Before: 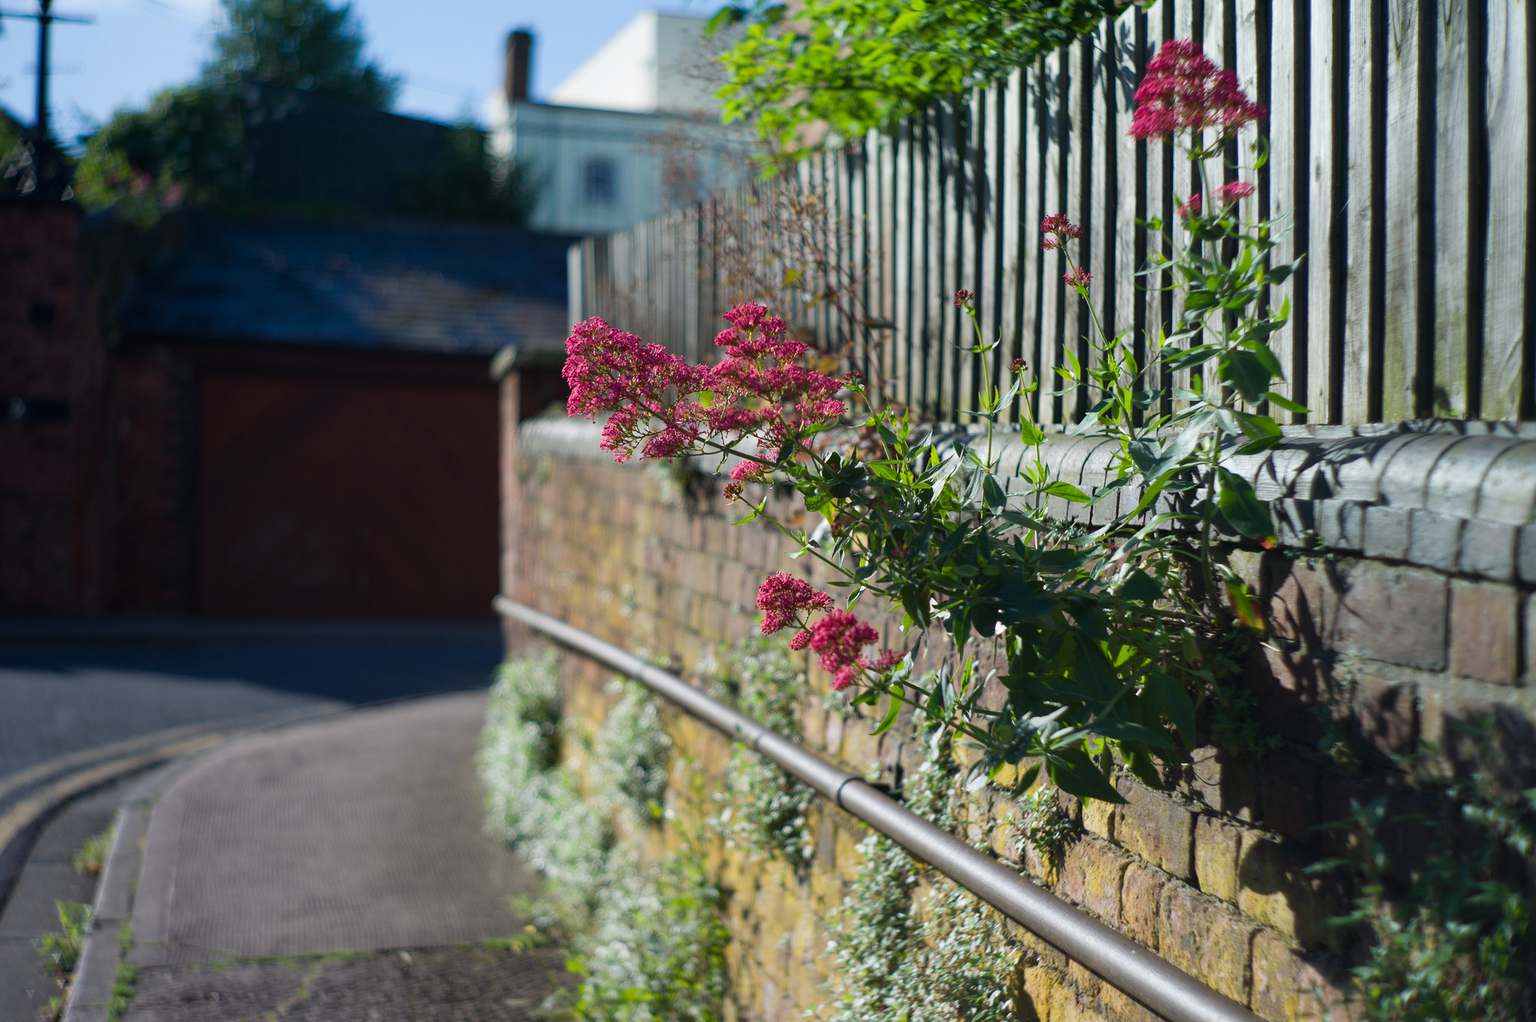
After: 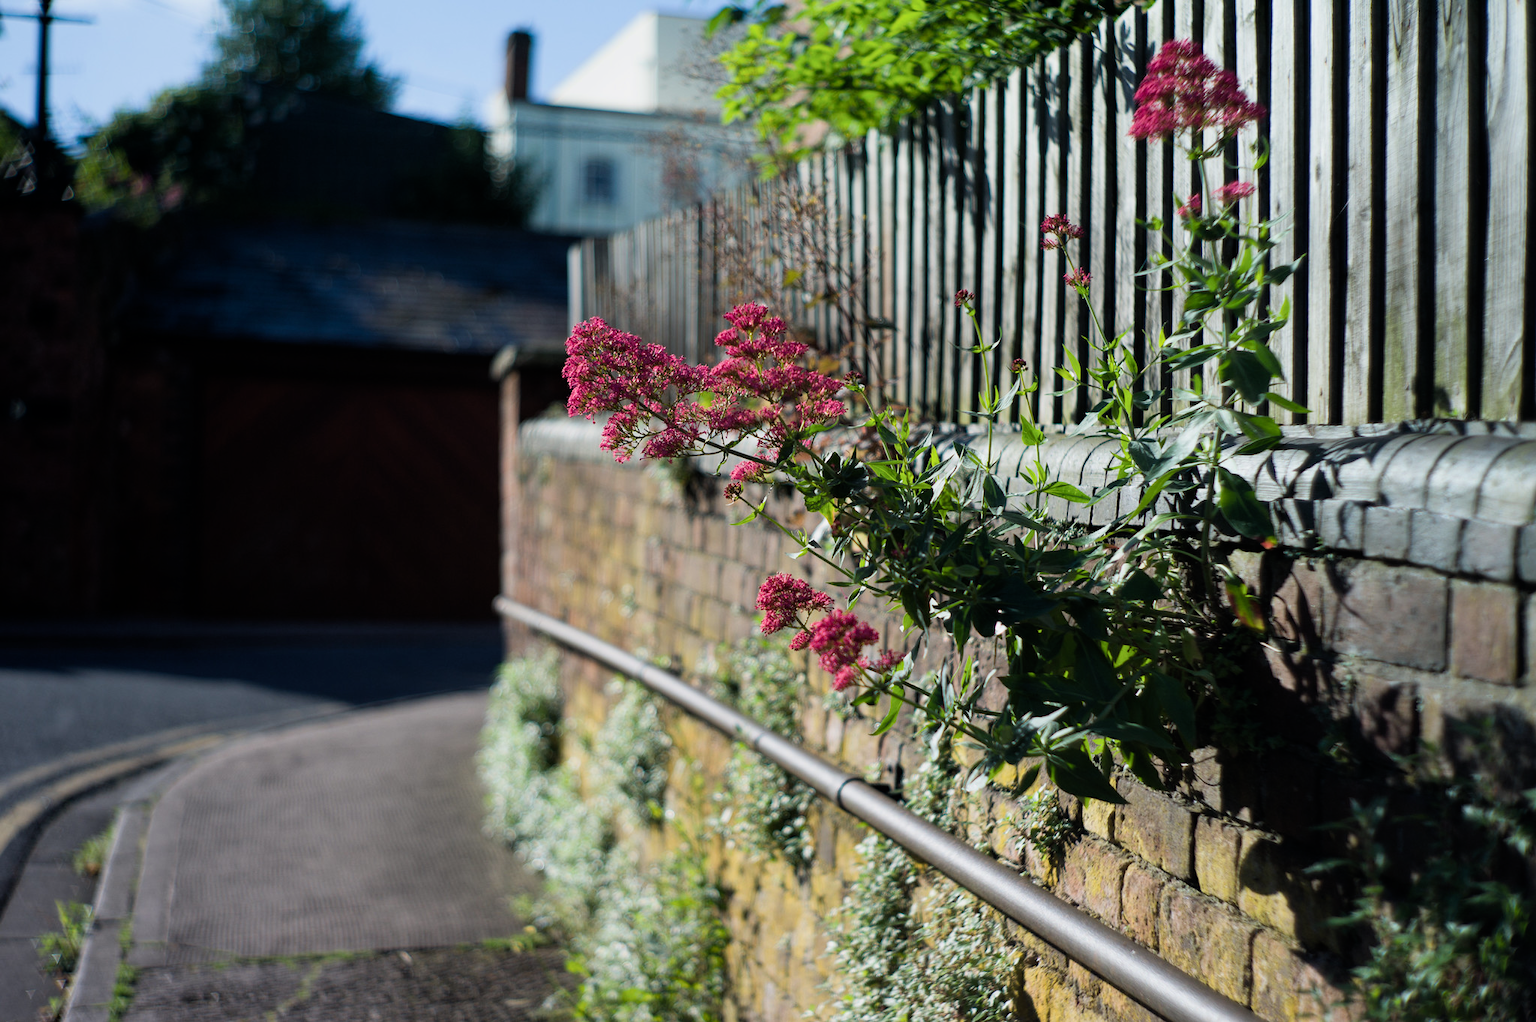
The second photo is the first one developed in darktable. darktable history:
filmic rgb: middle gray luminance 21.5%, black relative exposure -14.02 EV, white relative exposure 2.97 EV, target black luminance 0%, hardness 8.88, latitude 59.92%, contrast 1.21, highlights saturation mix 5.44%, shadows ↔ highlights balance 41.29%
